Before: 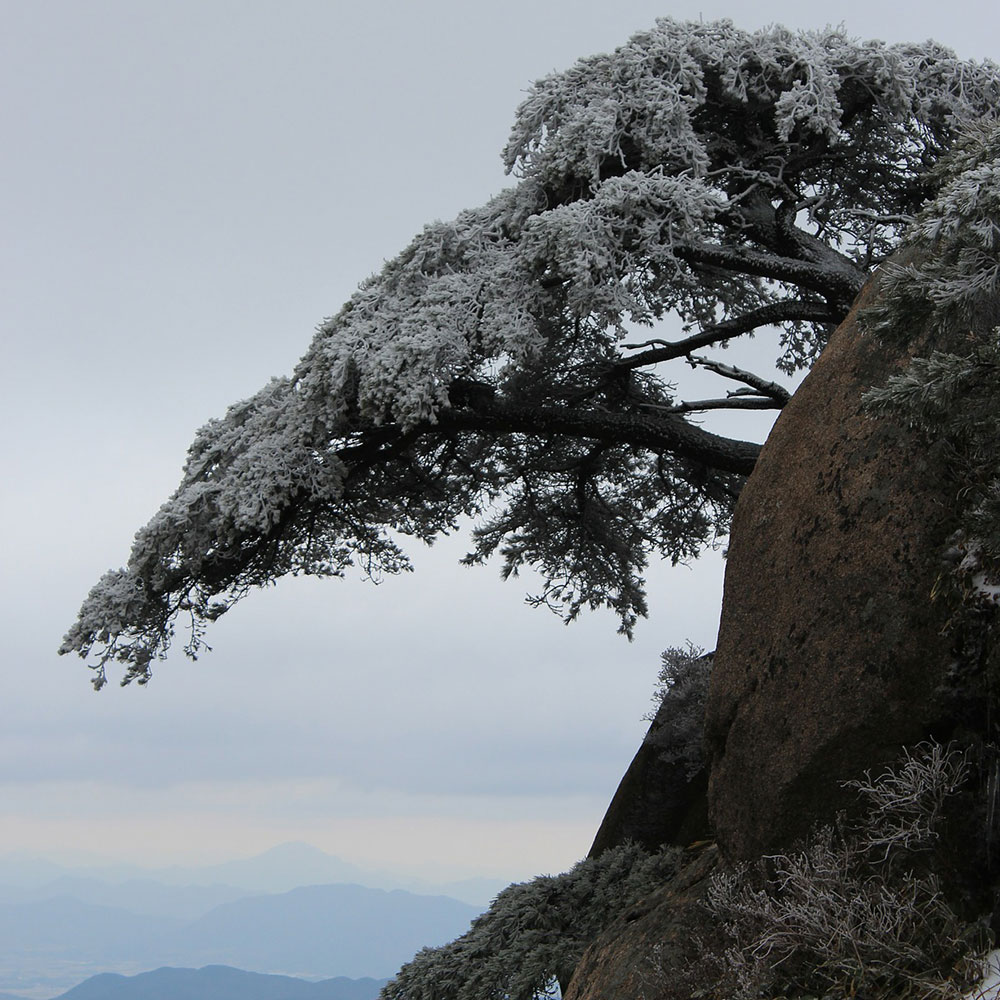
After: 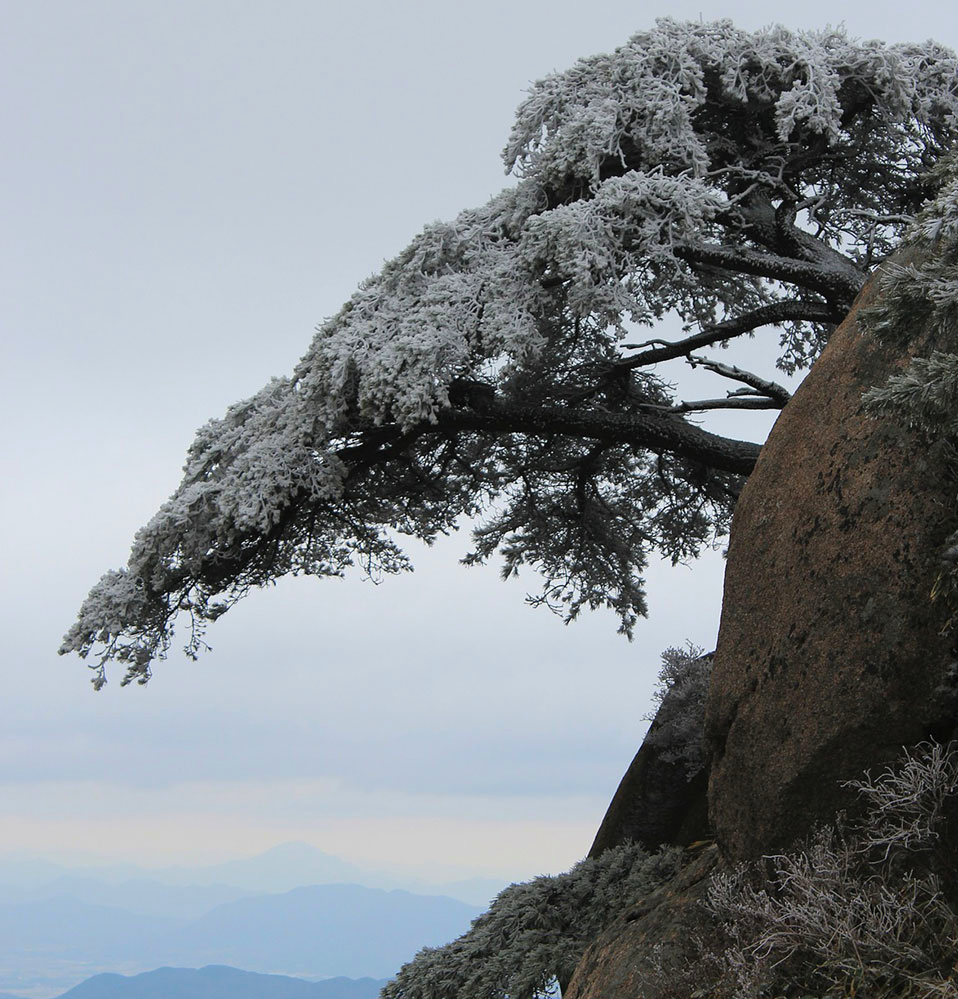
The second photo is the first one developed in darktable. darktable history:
contrast brightness saturation: brightness 0.09, saturation 0.19
crop: right 4.126%, bottom 0.031%
